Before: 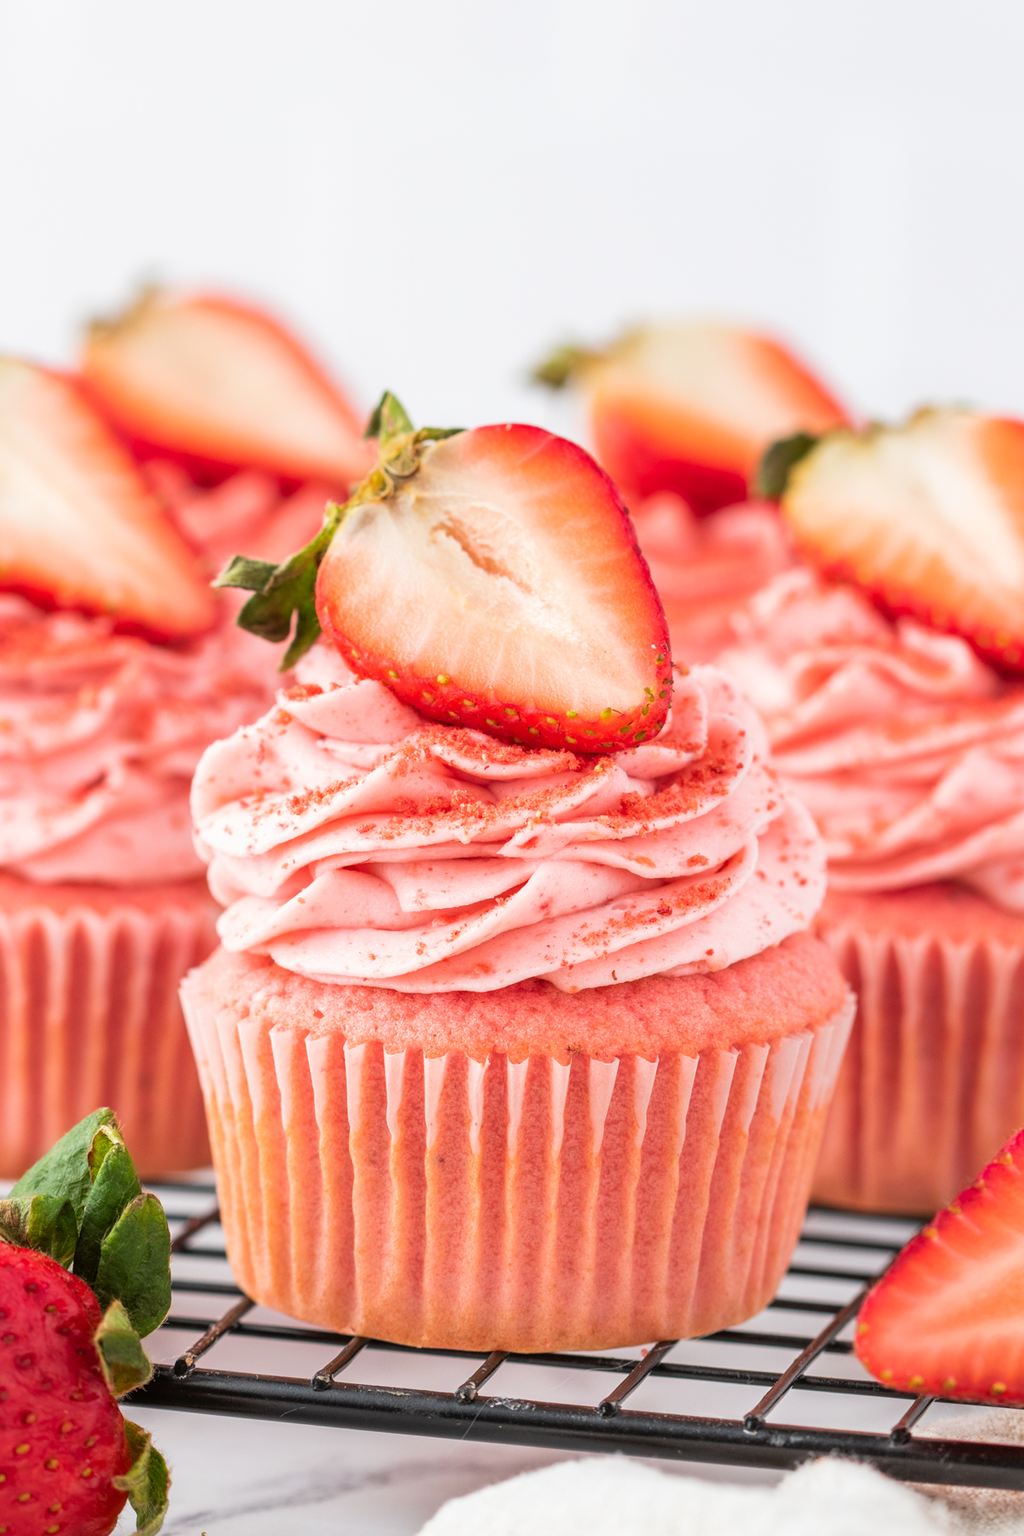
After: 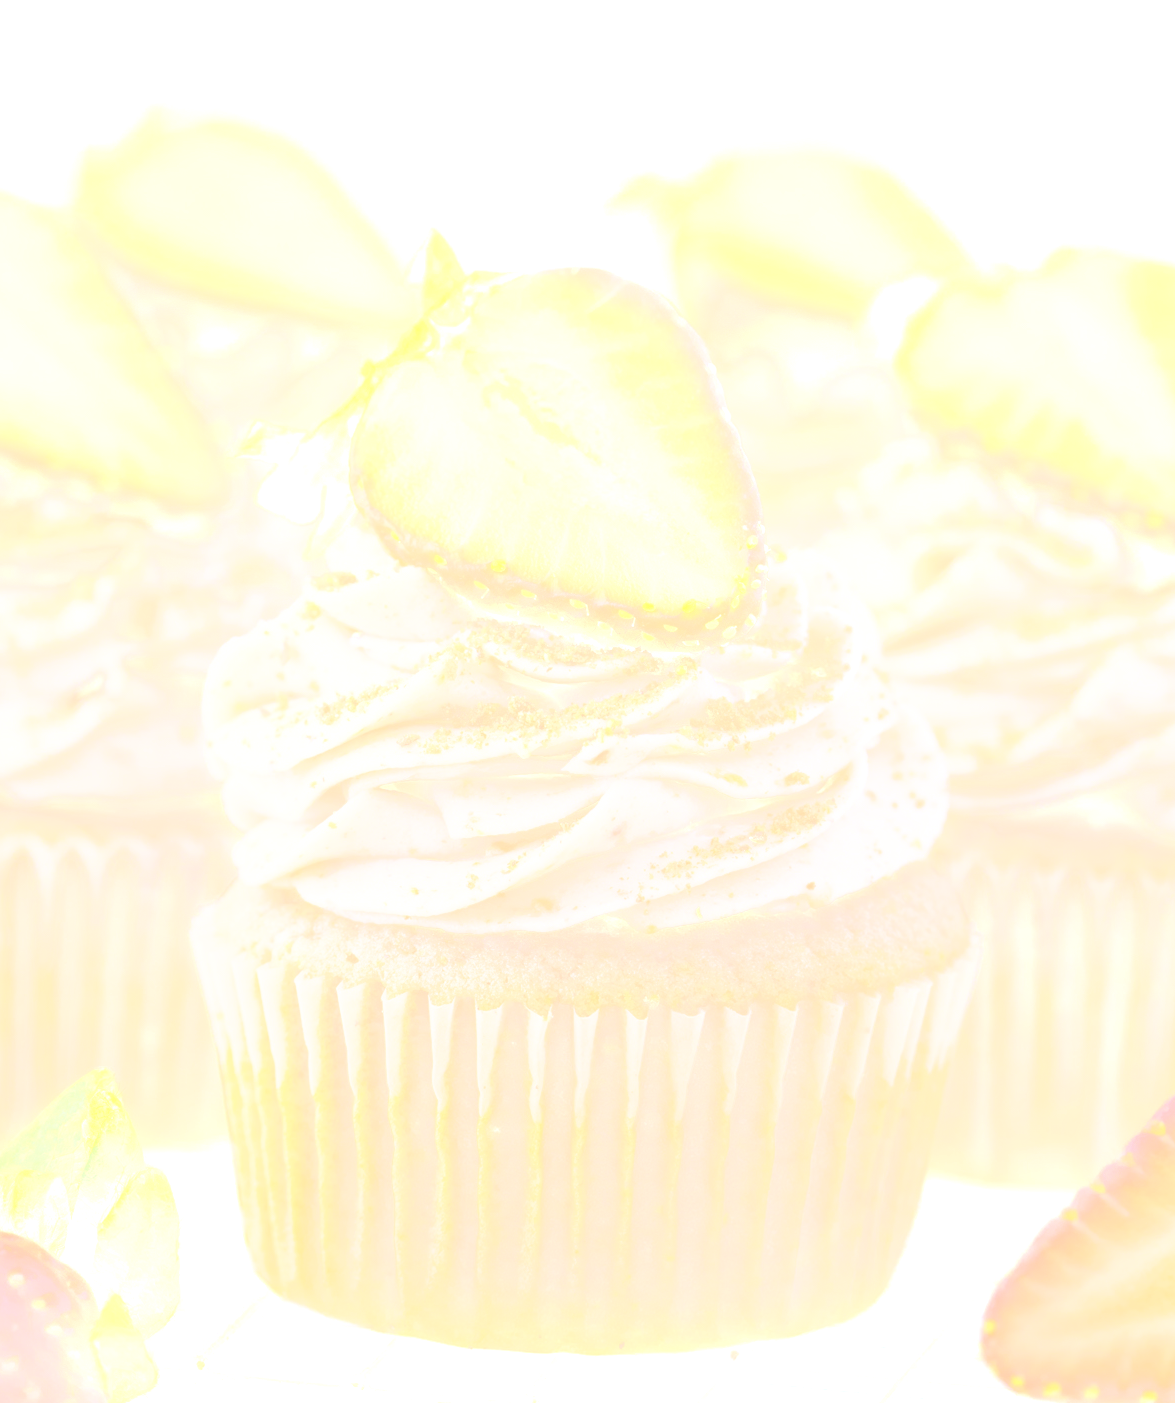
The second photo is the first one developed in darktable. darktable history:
velvia: on, module defaults
crop and rotate: left 1.814%, top 12.818%, right 0.25%, bottom 9.225%
bloom: size 85%, threshold 5%, strength 85%
